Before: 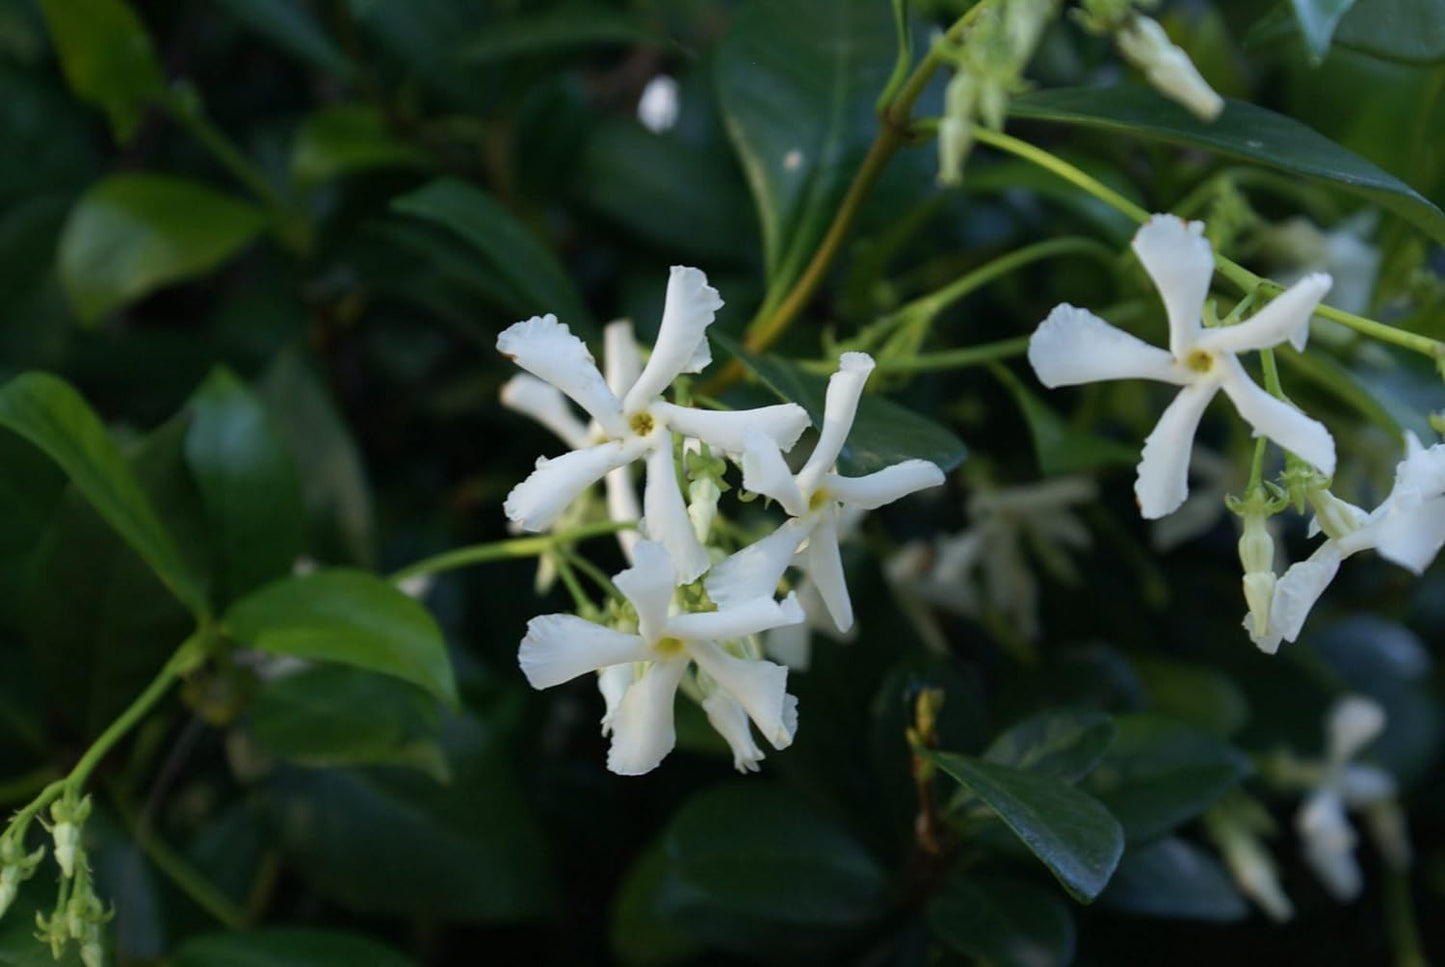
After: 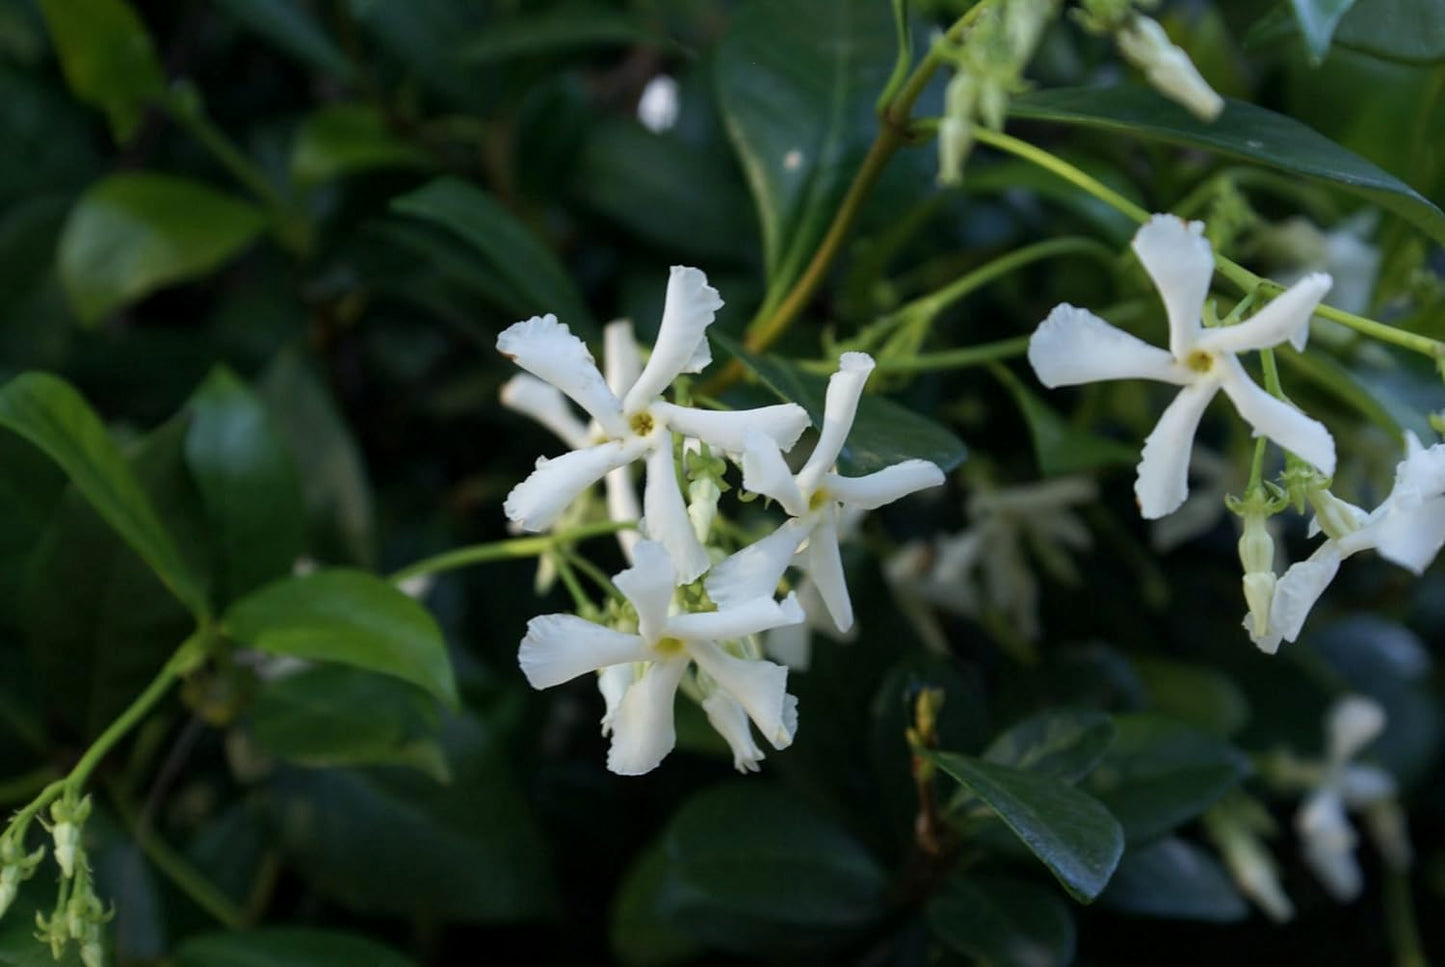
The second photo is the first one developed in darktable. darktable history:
local contrast: highlights 103%, shadows 99%, detail 120%, midtone range 0.2
